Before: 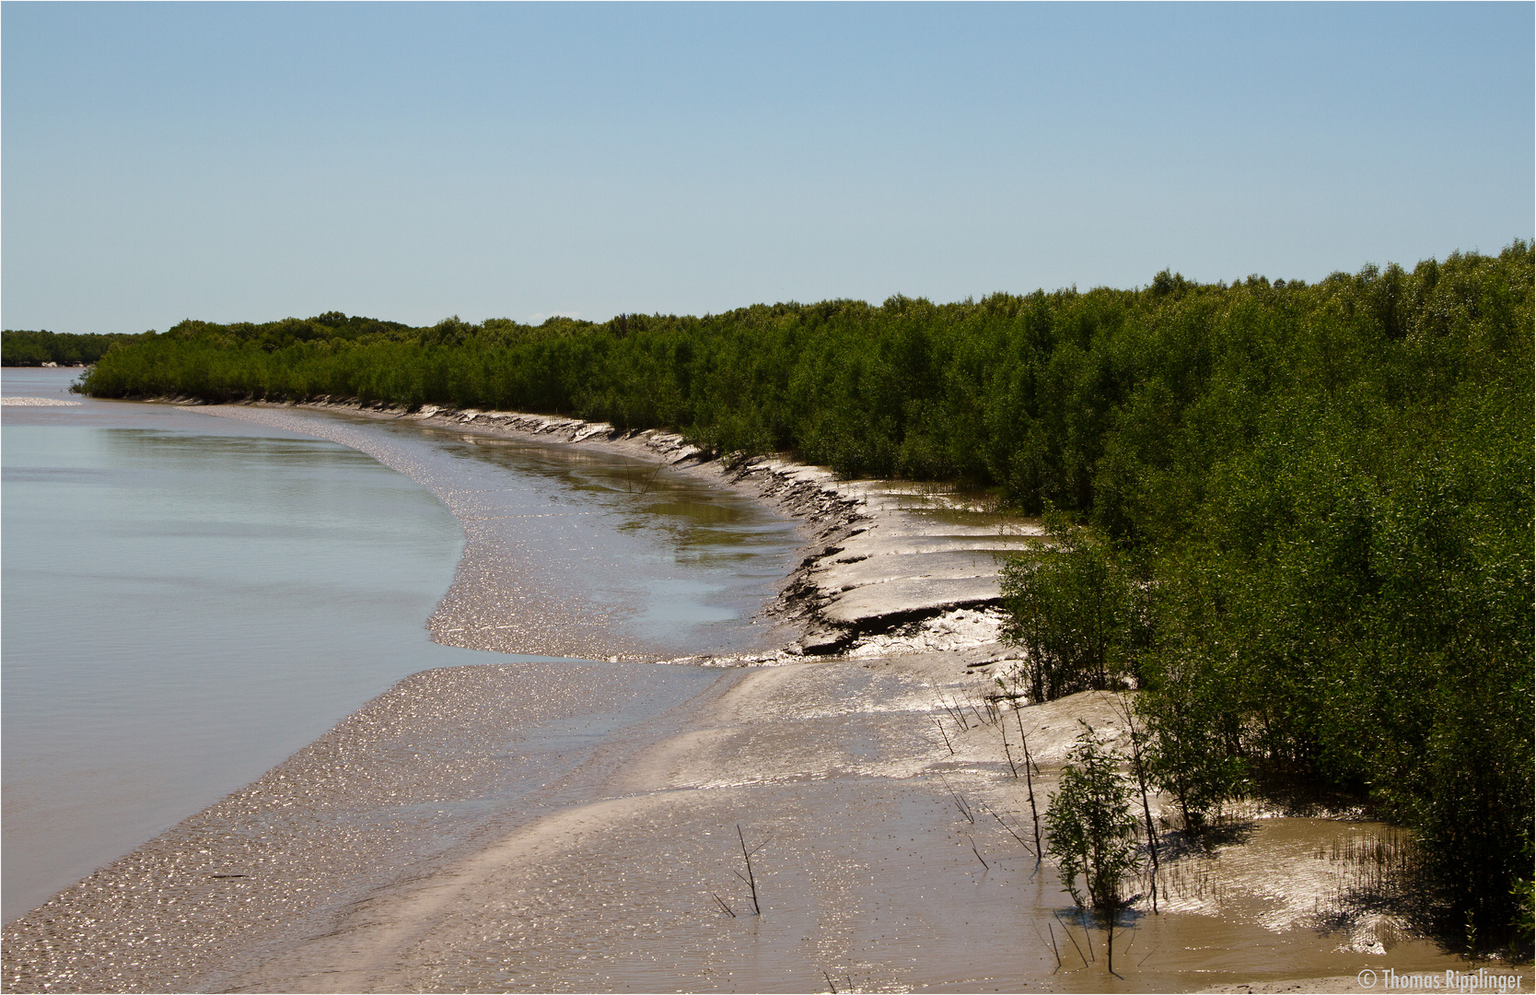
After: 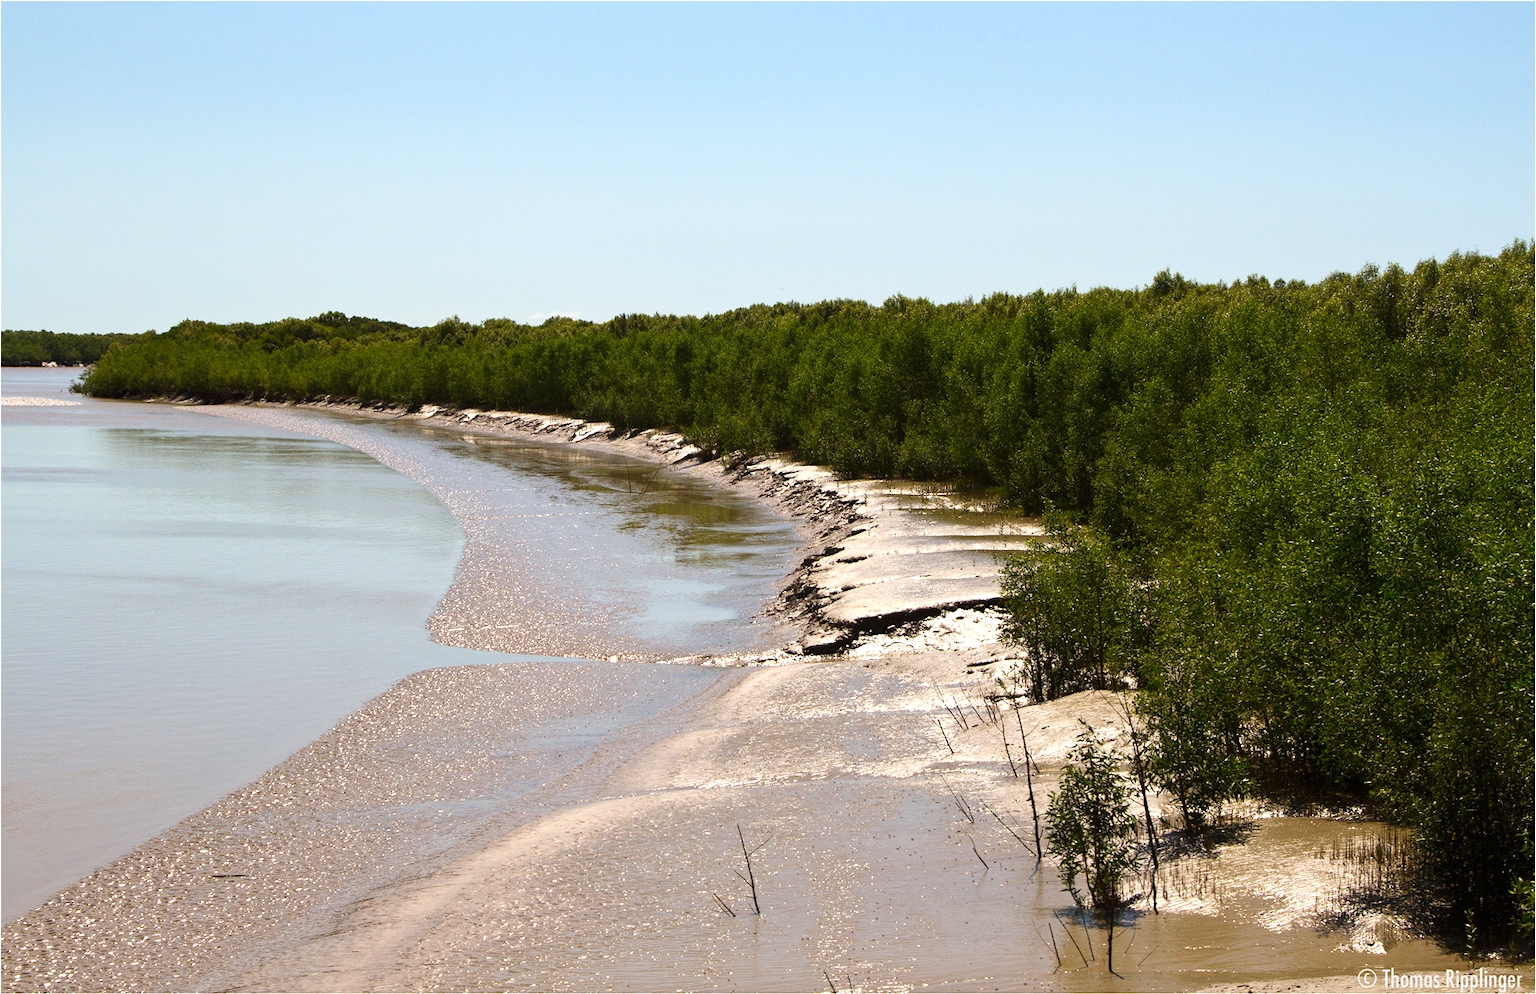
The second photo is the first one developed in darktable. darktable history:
exposure: black level correction 0, exposure 0.59 EV, compensate highlight preservation false
contrast brightness saturation: contrast 0.098, brightness 0.022, saturation 0.024
